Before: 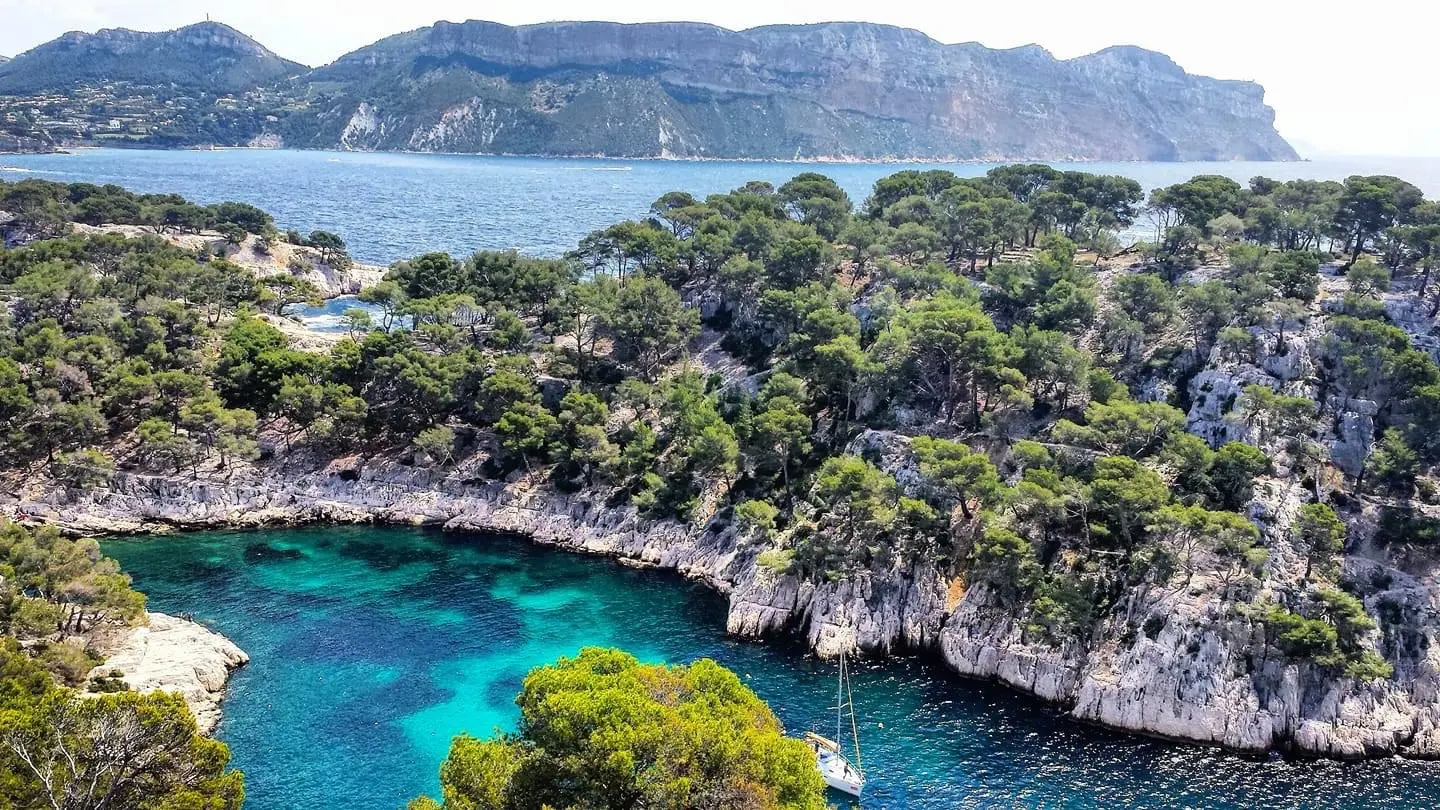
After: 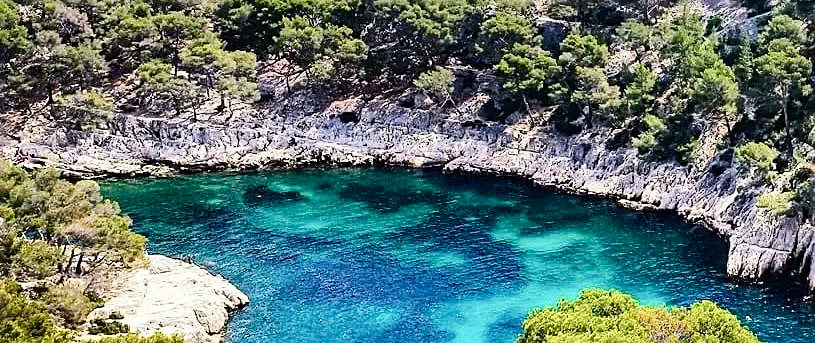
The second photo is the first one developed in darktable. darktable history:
color balance rgb: perceptual saturation grading › global saturation 20%, perceptual saturation grading › highlights -50.121%, perceptual saturation grading › shadows 31.202%, global vibrance 20%
crop: top 44.262%, right 43.399%, bottom 13.334%
tone curve: curves: ch0 [(0, 0) (0.003, 0.005) (0.011, 0.013) (0.025, 0.027) (0.044, 0.044) (0.069, 0.06) (0.1, 0.081) (0.136, 0.114) (0.177, 0.16) (0.224, 0.211) (0.277, 0.277) (0.335, 0.354) (0.399, 0.435) (0.468, 0.538) (0.543, 0.626) (0.623, 0.708) (0.709, 0.789) (0.801, 0.867) (0.898, 0.935) (1, 1)], color space Lab, independent channels, preserve colors none
sharpen: on, module defaults
